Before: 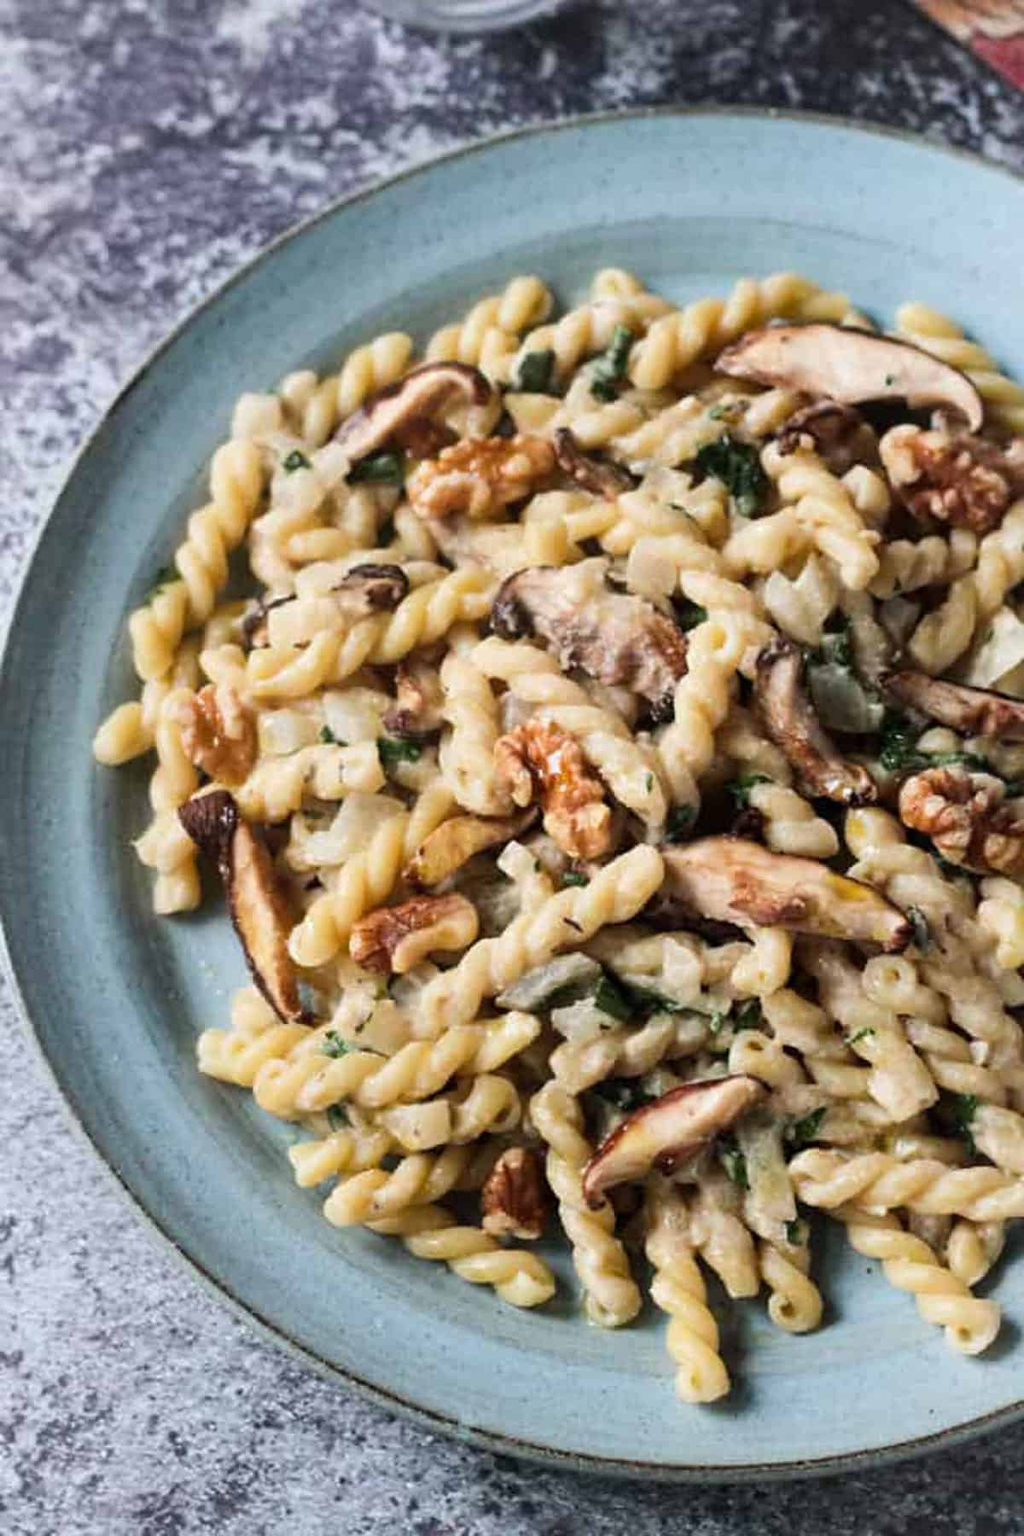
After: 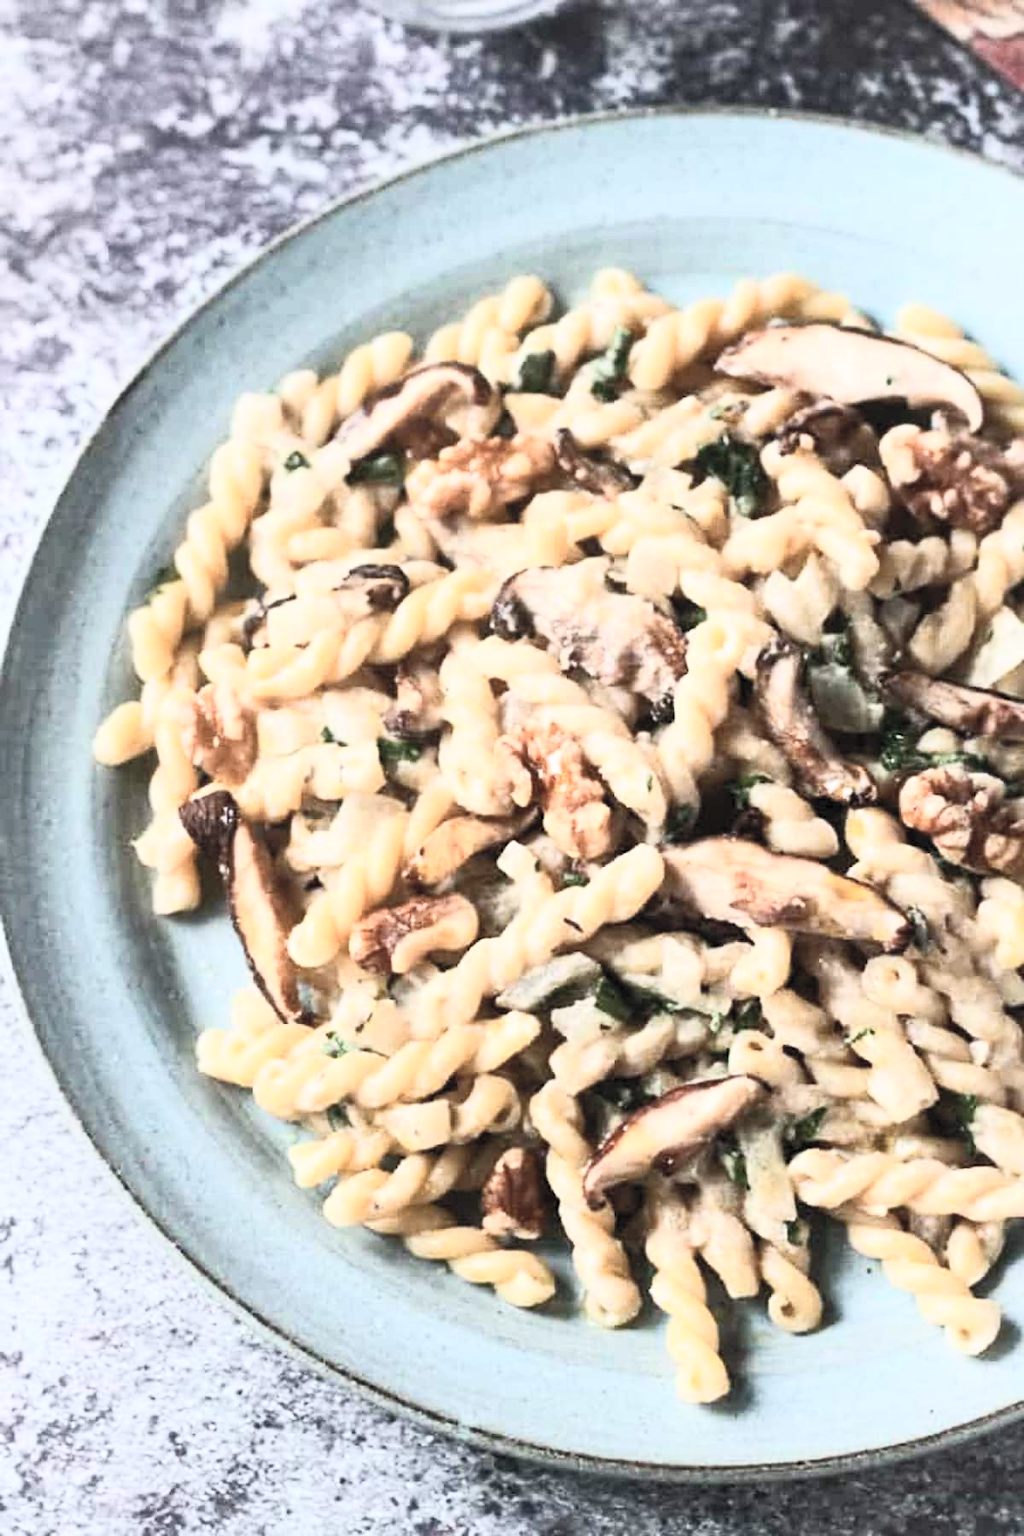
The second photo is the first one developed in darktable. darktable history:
color zones: curves: ch1 [(0, 0.455) (0.063, 0.455) (0.286, 0.495) (0.429, 0.5) (0.571, 0.5) (0.714, 0.5) (0.857, 0.5) (1, 0.455)]; ch2 [(0, 0.532) (0.063, 0.521) (0.233, 0.447) (0.429, 0.489) (0.571, 0.5) (0.714, 0.5) (0.857, 0.5) (1, 0.532)]
contrast brightness saturation: contrast 0.422, brightness 0.546, saturation -0.195
